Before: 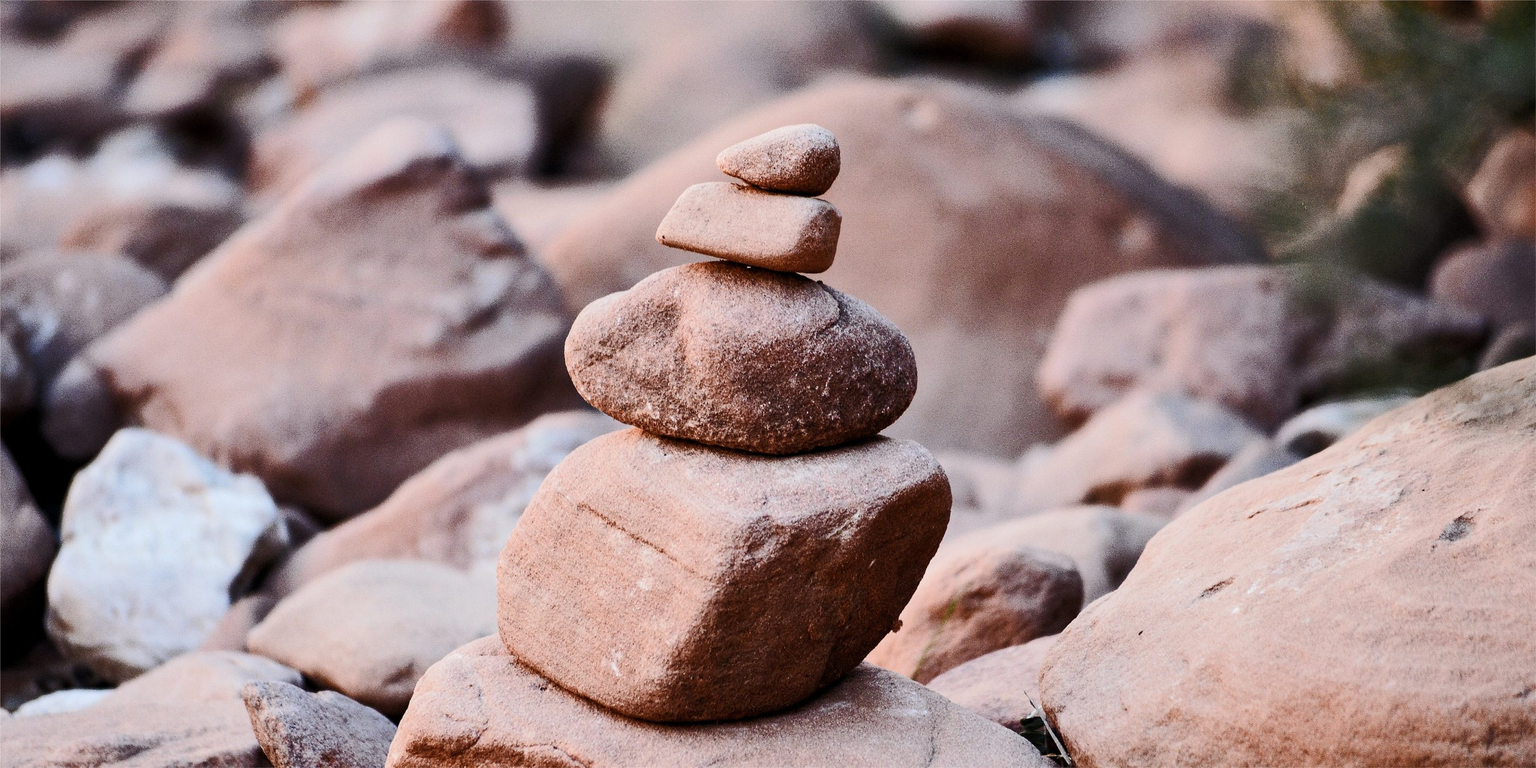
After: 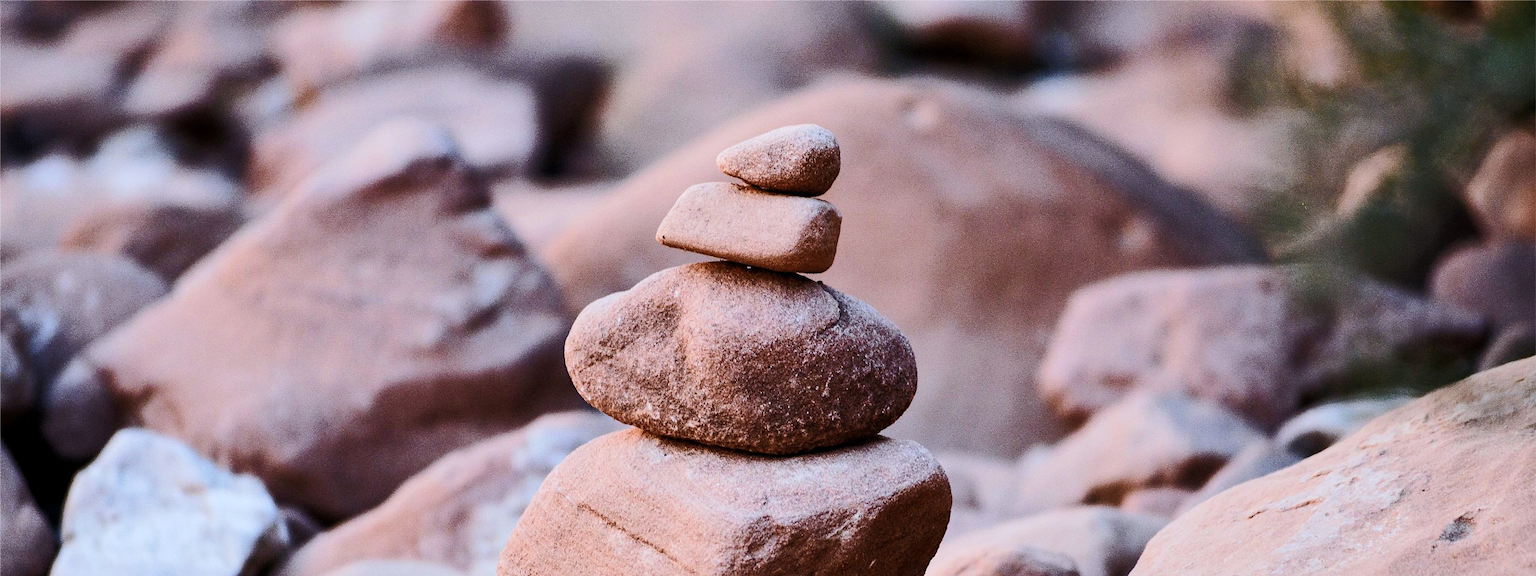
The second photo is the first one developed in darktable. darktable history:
crop: bottom 24.967%
white balance: red 0.974, blue 1.044
velvia: on, module defaults
